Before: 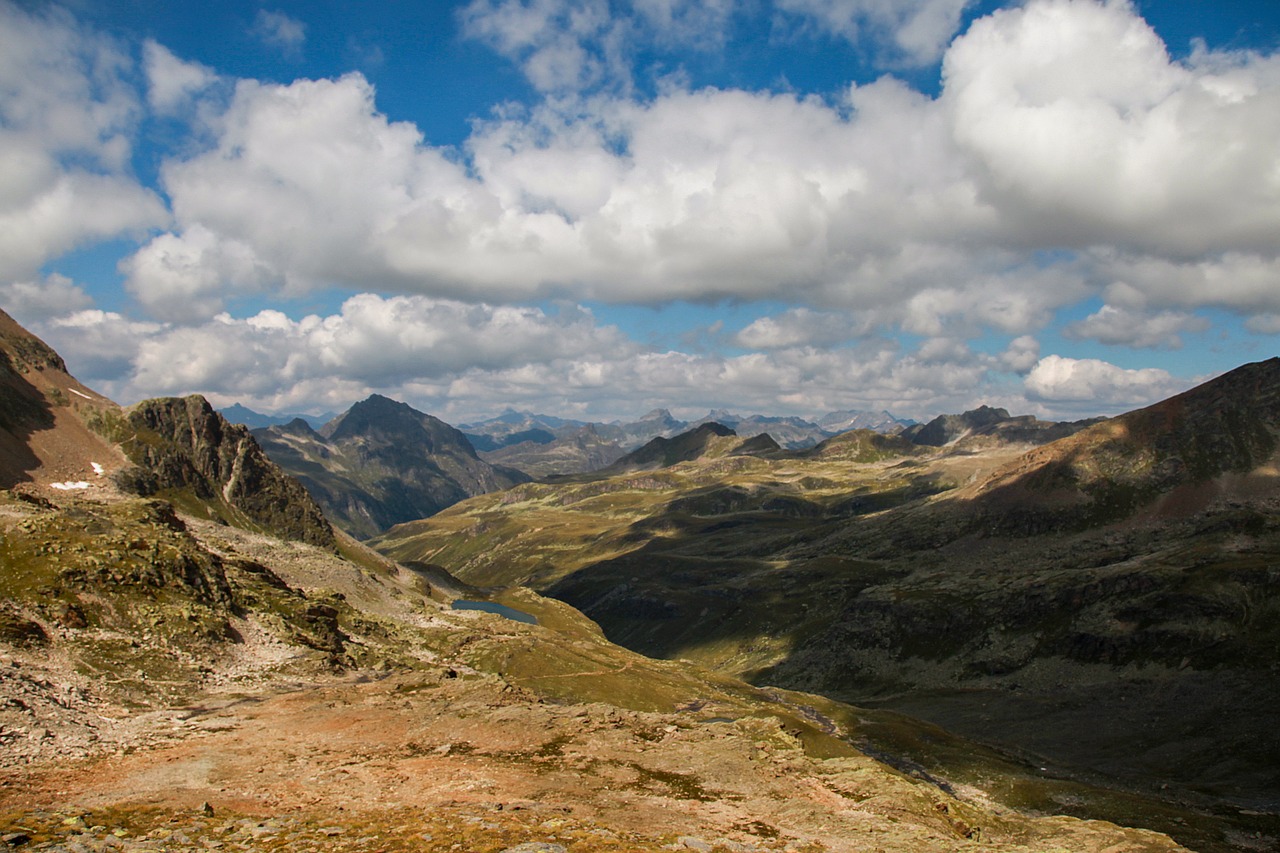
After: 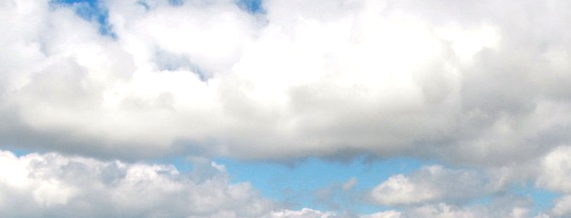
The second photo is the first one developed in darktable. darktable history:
crop: left 28.661%, top 16.846%, right 26.662%, bottom 57.596%
exposure: exposure 0.608 EV, compensate highlight preservation false
